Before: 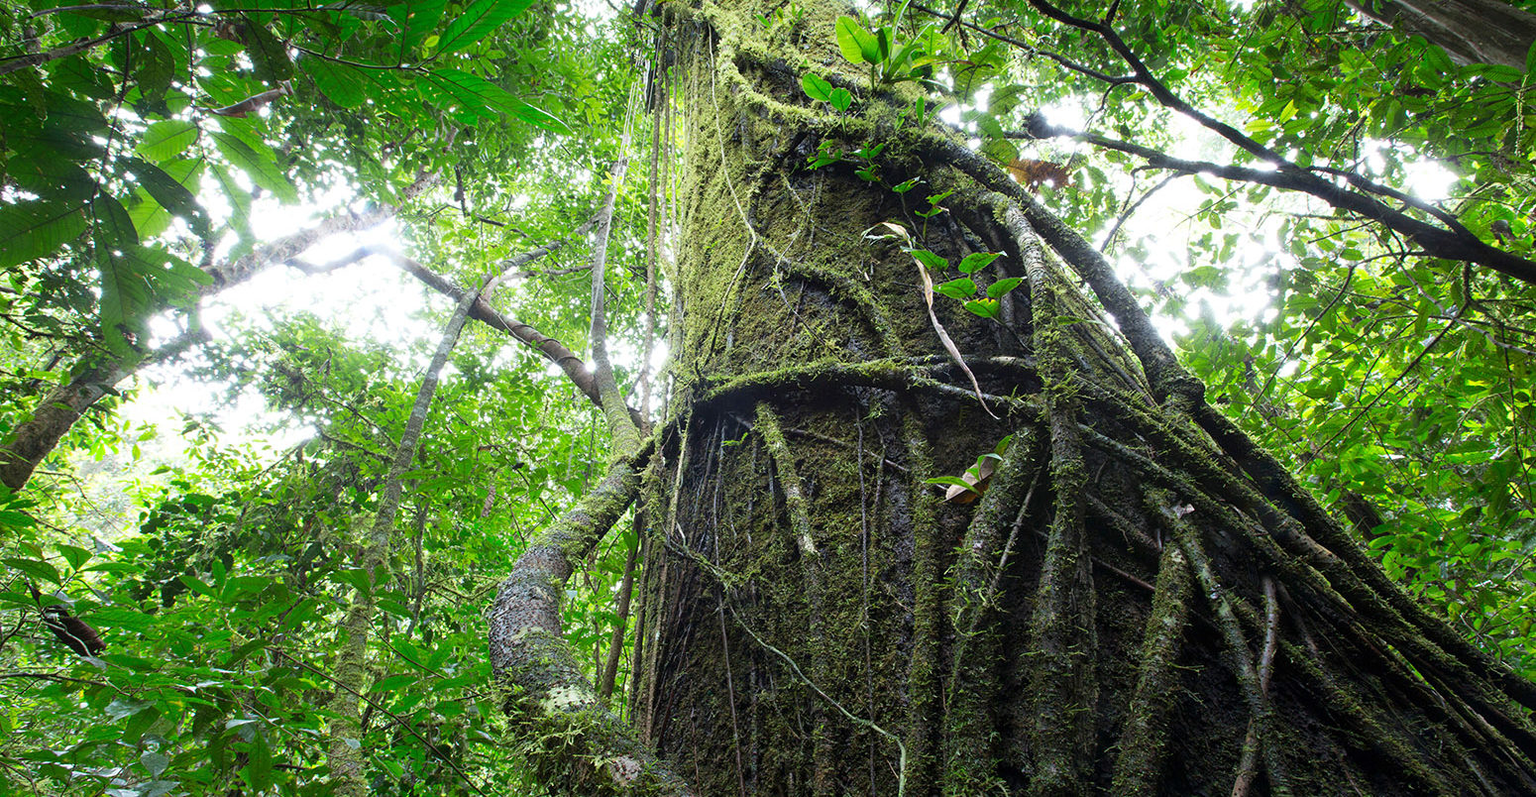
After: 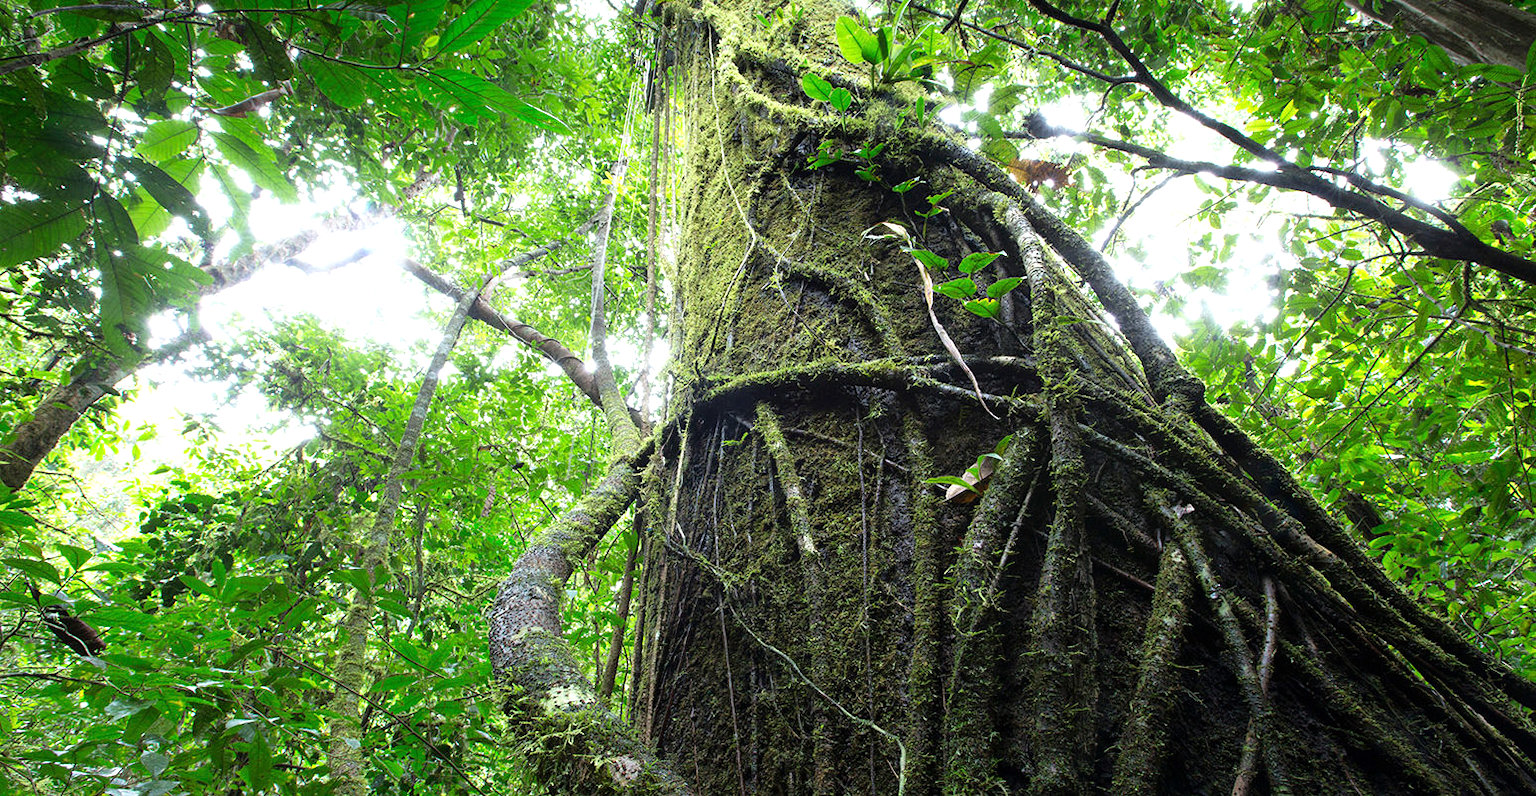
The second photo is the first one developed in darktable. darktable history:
tone equalizer: -8 EV -0.381 EV, -7 EV -0.363 EV, -6 EV -0.354 EV, -5 EV -0.247 EV, -3 EV 0.253 EV, -2 EV 0.337 EV, -1 EV 0.373 EV, +0 EV 0.401 EV
